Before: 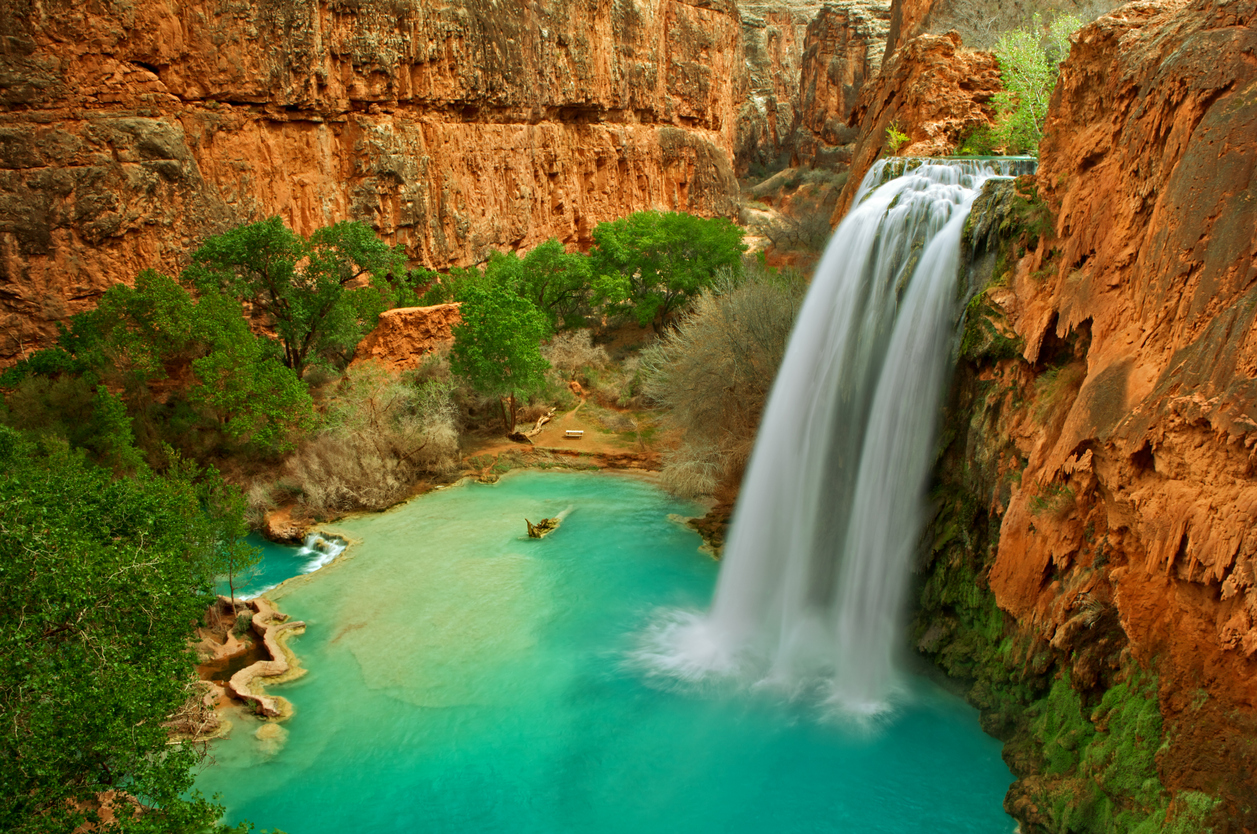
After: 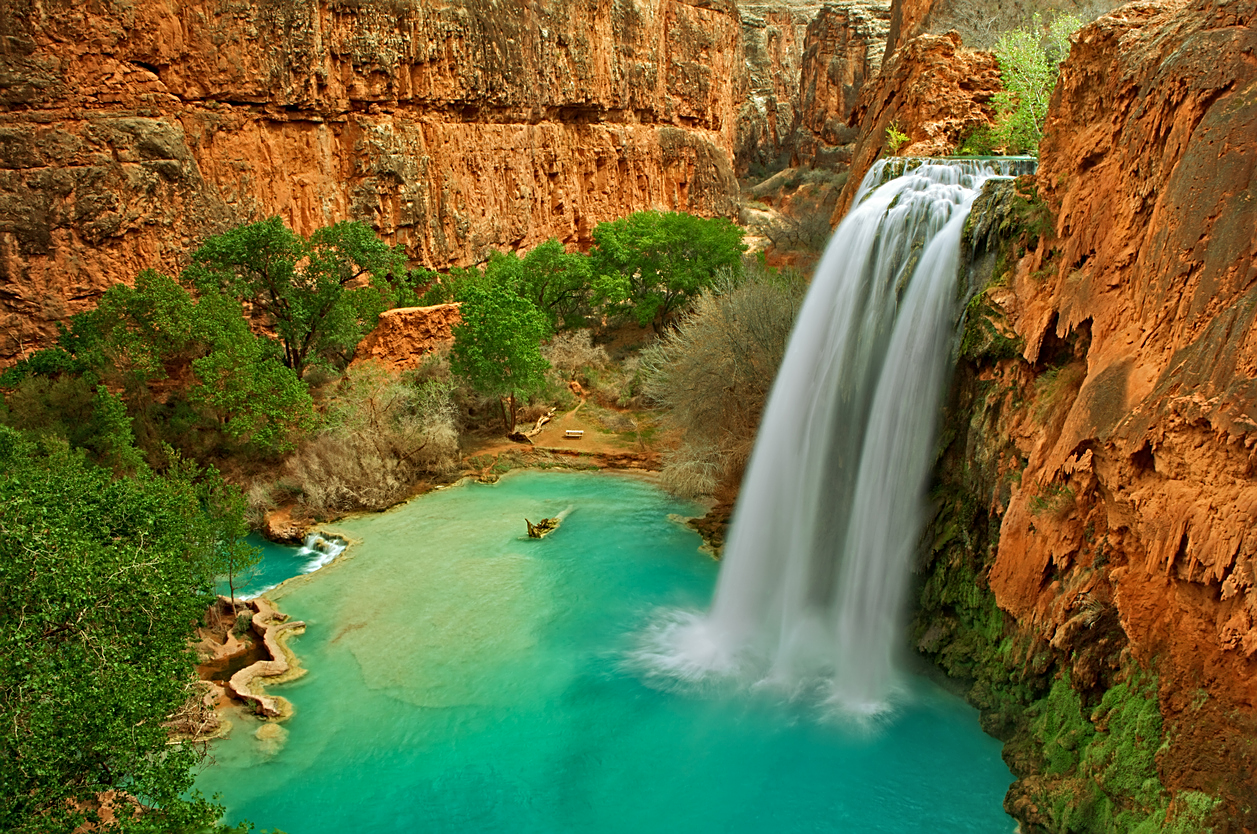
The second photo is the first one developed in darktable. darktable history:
sharpen: on, module defaults
shadows and highlights: radius 106.86, shadows 44.73, highlights -67.8, low approximation 0.01, soften with gaussian
